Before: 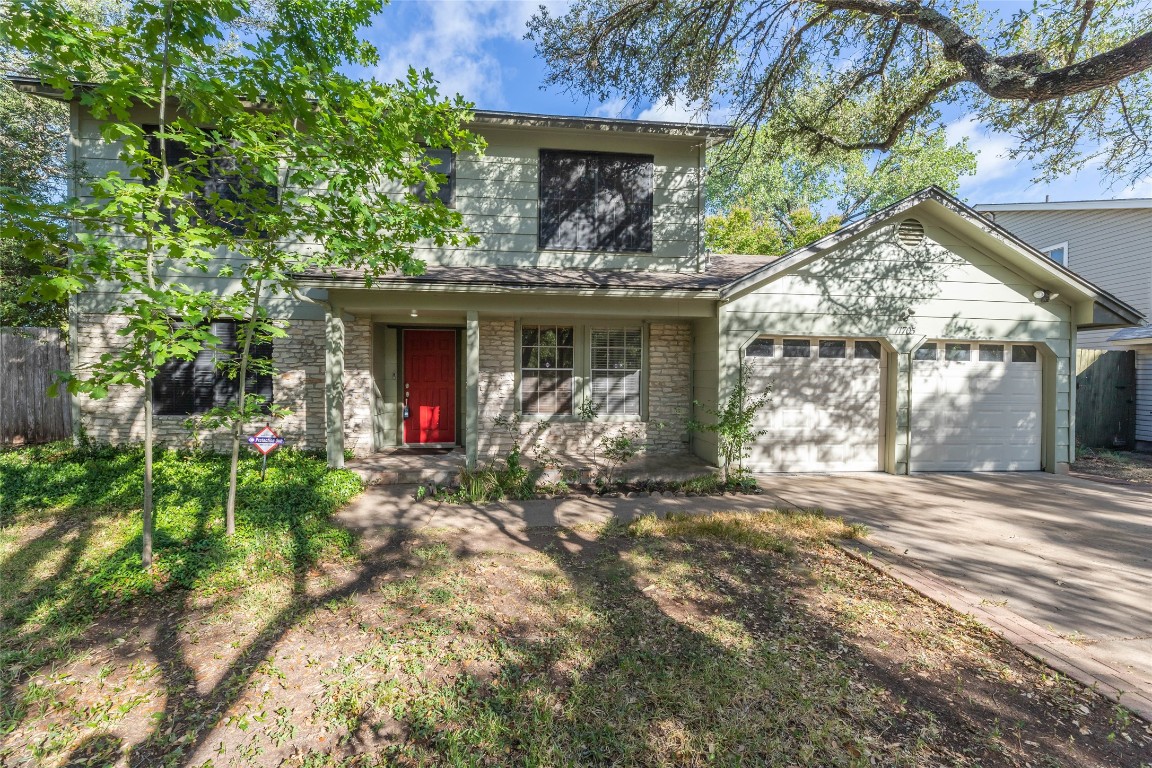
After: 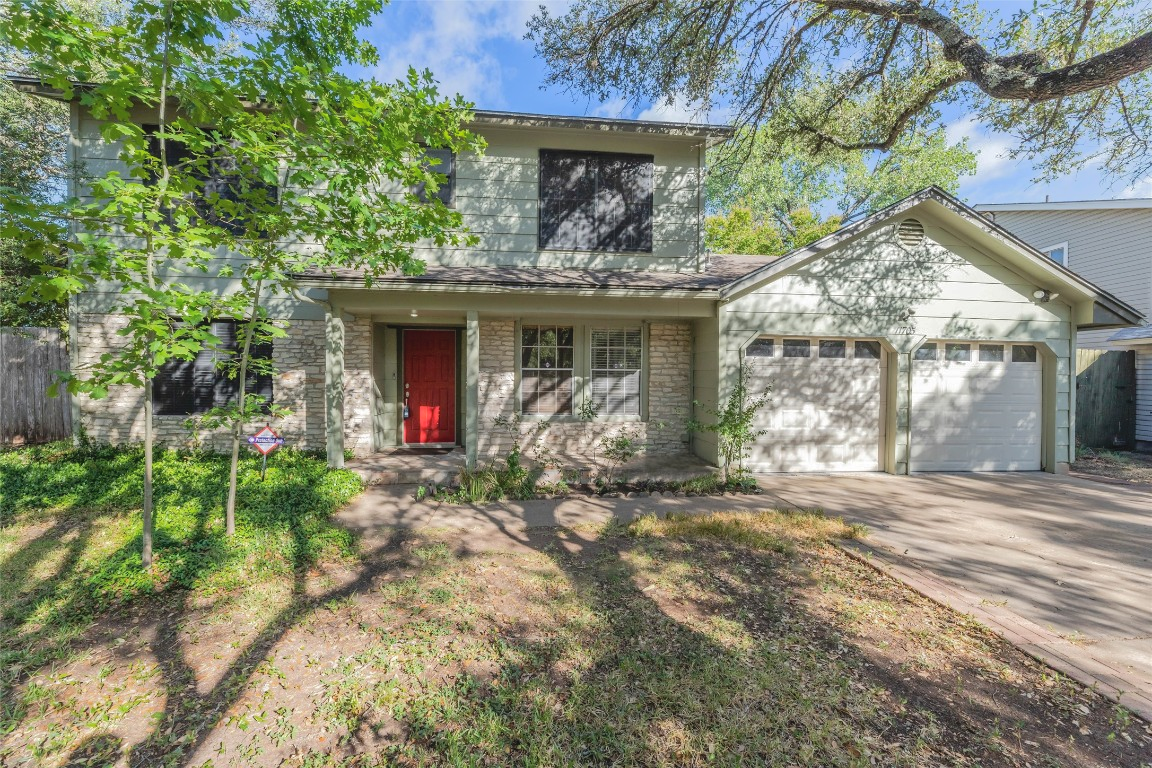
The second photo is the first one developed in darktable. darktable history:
tone curve: curves: ch0 [(0, 0) (0.003, 0.048) (0.011, 0.055) (0.025, 0.065) (0.044, 0.089) (0.069, 0.111) (0.1, 0.132) (0.136, 0.163) (0.177, 0.21) (0.224, 0.259) (0.277, 0.323) (0.335, 0.385) (0.399, 0.442) (0.468, 0.508) (0.543, 0.578) (0.623, 0.648) (0.709, 0.716) (0.801, 0.781) (0.898, 0.845) (1, 1)], color space Lab, independent channels, preserve colors none
